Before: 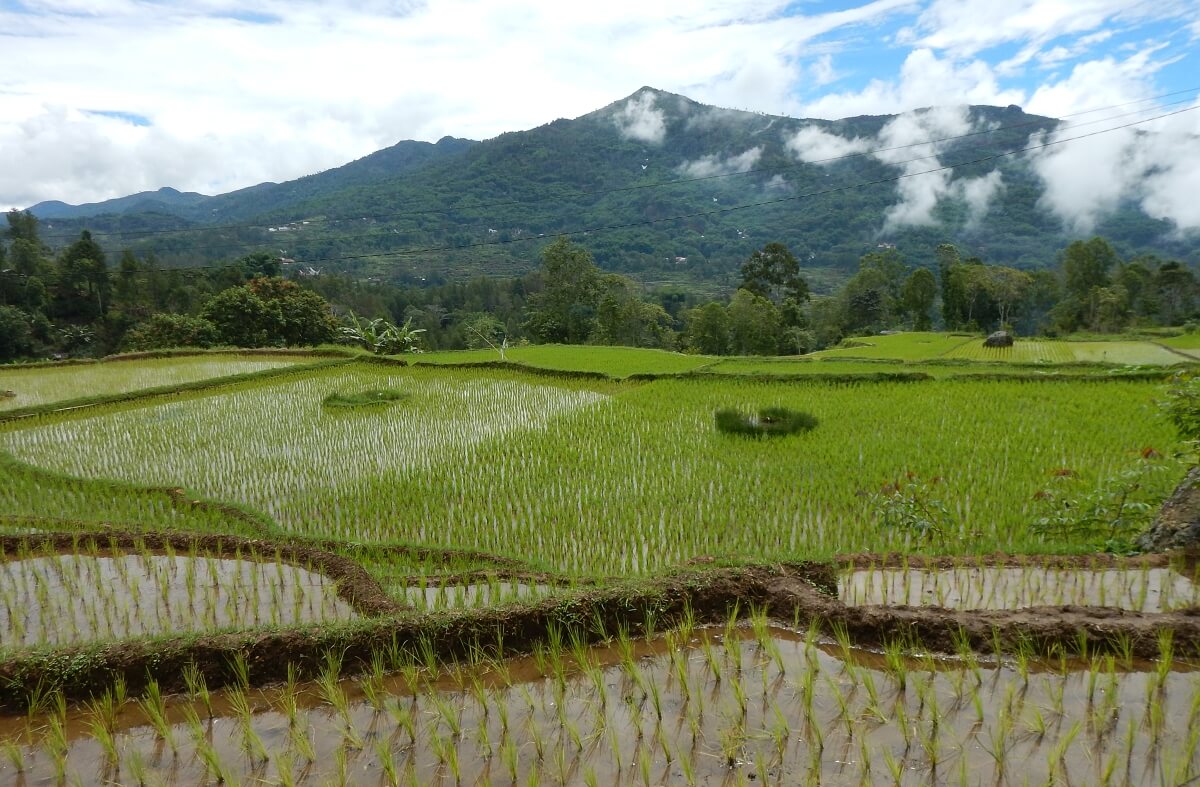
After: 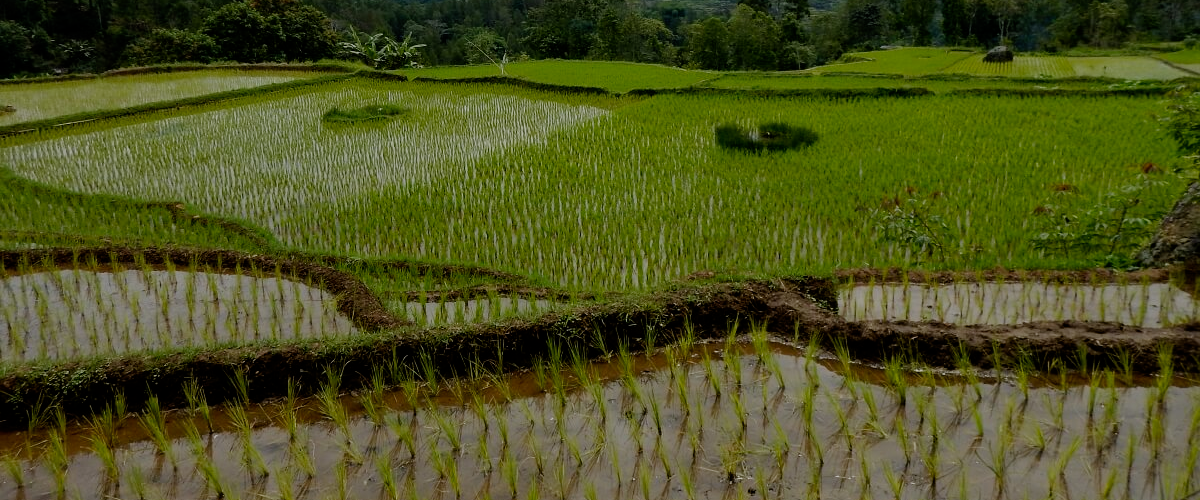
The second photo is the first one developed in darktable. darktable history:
crop and rotate: top 36.435%
bloom: size 5%, threshold 95%, strength 15%
filmic rgb: middle gray luminance 29%, black relative exposure -10.3 EV, white relative exposure 5.5 EV, threshold 6 EV, target black luminance 0%, hardness 3.95, latitude 2.04%, contrast 1.132, highlights saturation mix 5%, shadows ↔ highlights balance 15.11%, preserve chrominance no, color science v3 (2019), use custom middle-gray values true, iterations of high-quality reconstruction 0, enable highlight reconstruction true
